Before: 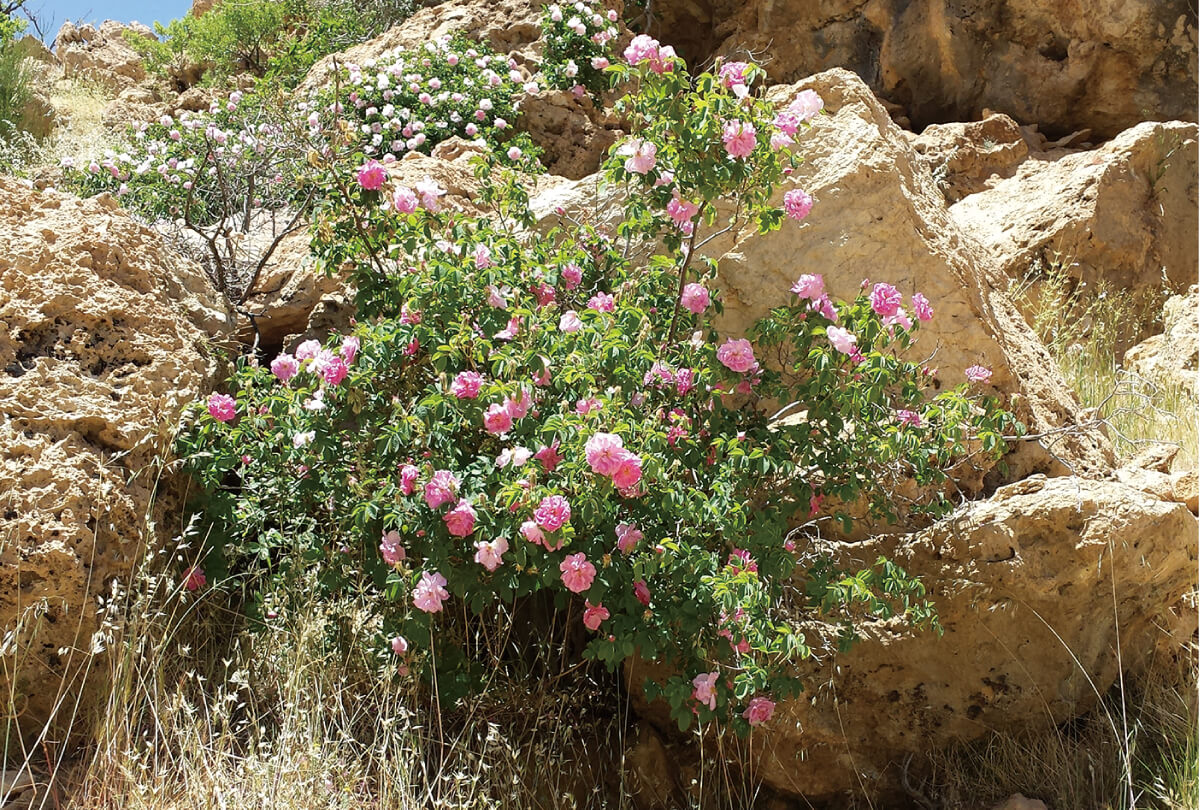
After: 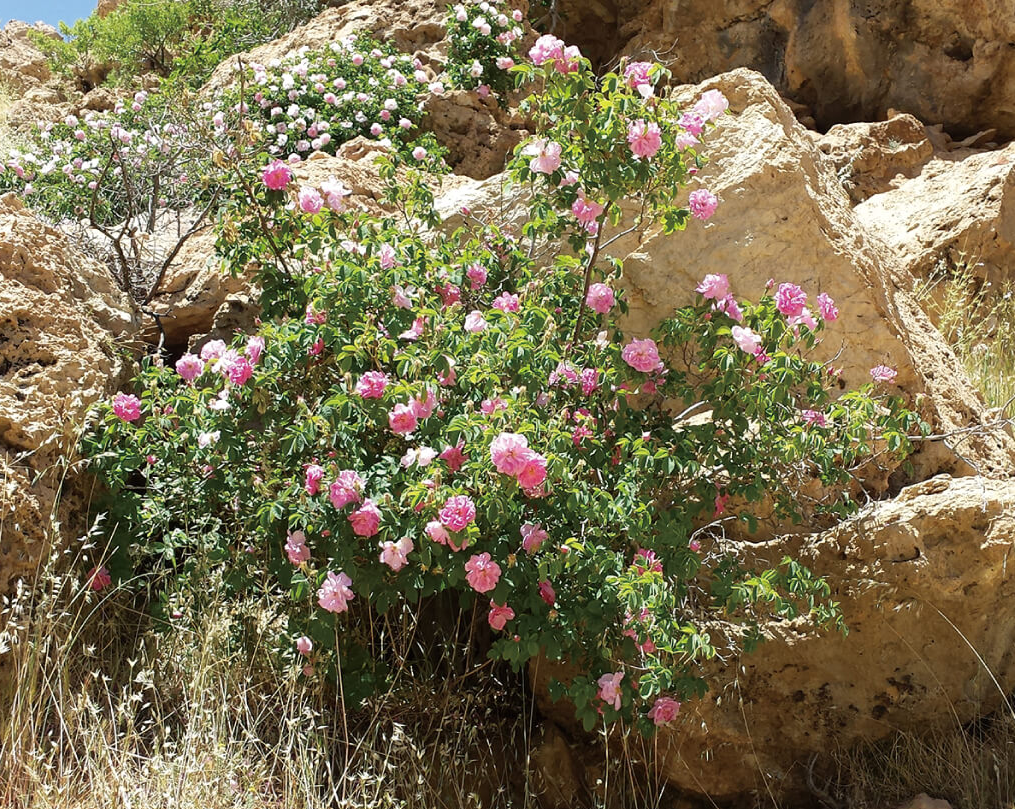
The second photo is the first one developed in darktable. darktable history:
crop: left 7.98%, right 7.366%
